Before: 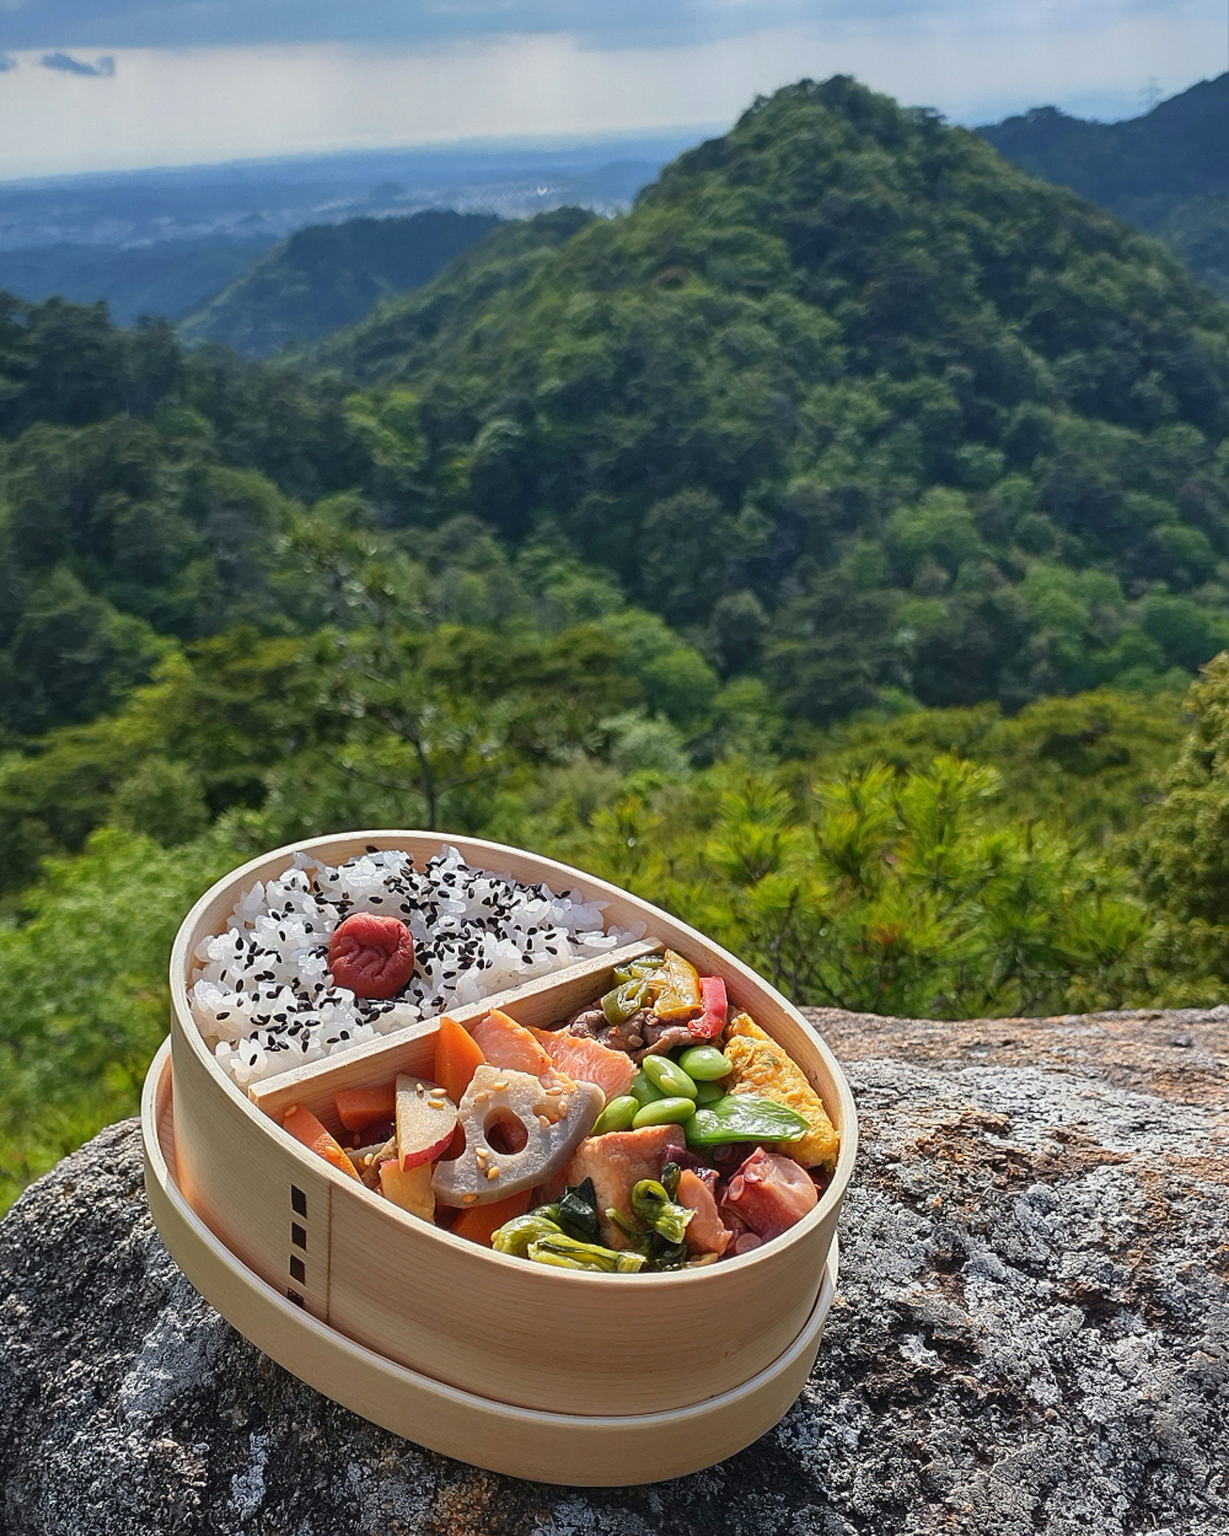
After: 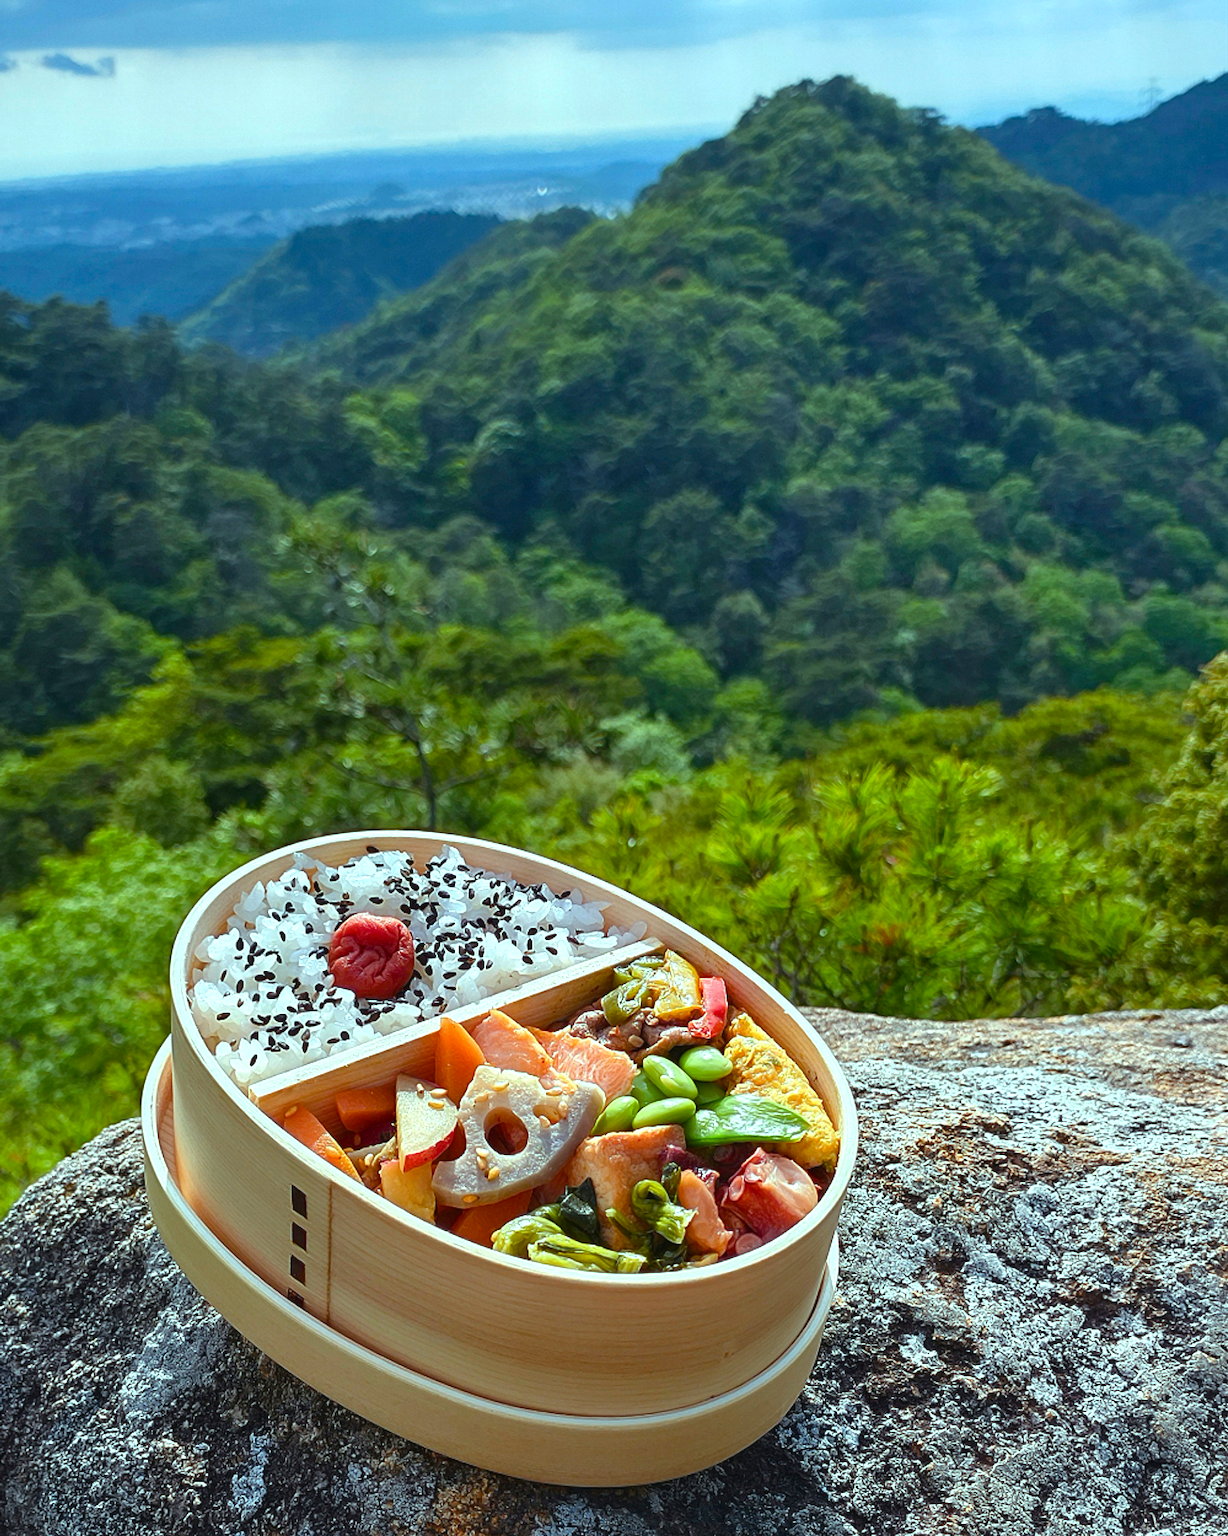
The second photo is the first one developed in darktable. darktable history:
color balance rgb: highlights gain › chroma 4.093%, highlights gain › hue 199.11°, perceptual saturation grading › global saturation 20%, perceptual saturation grading › highlights -25.797%, perceptual saturation grading › shadows 25.22%, perceptual brilliance grading › global brilliance 11.78%
